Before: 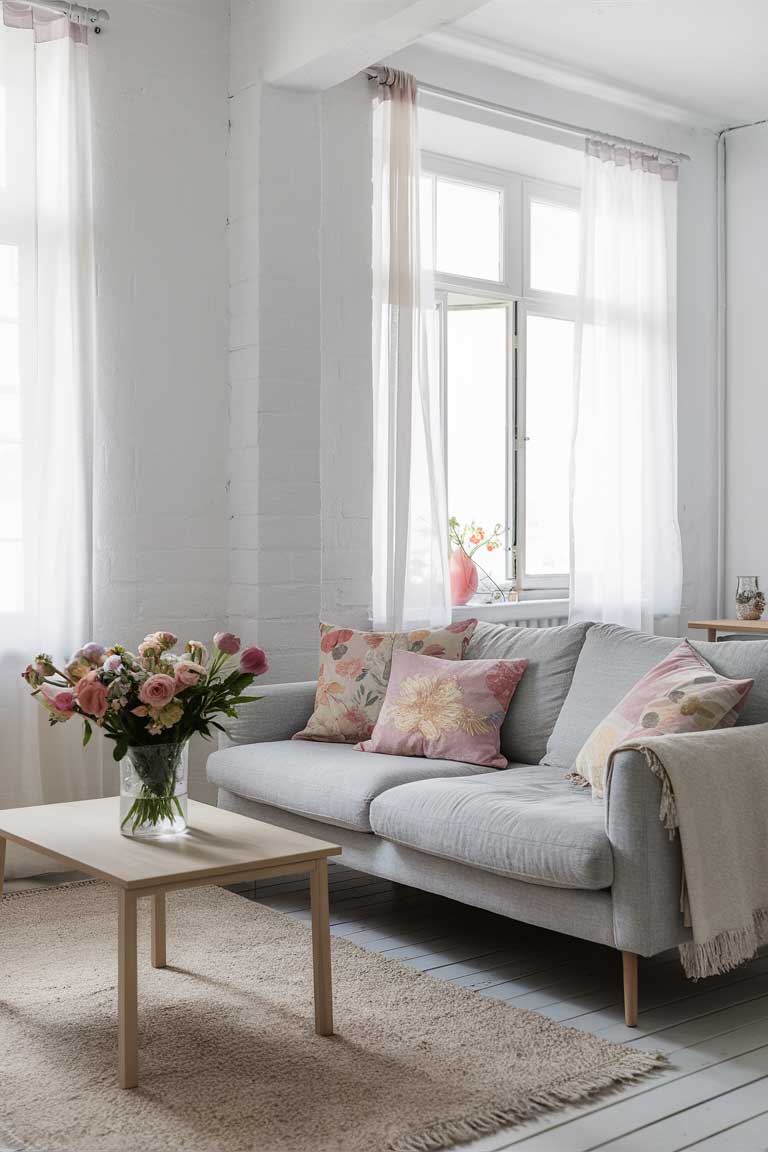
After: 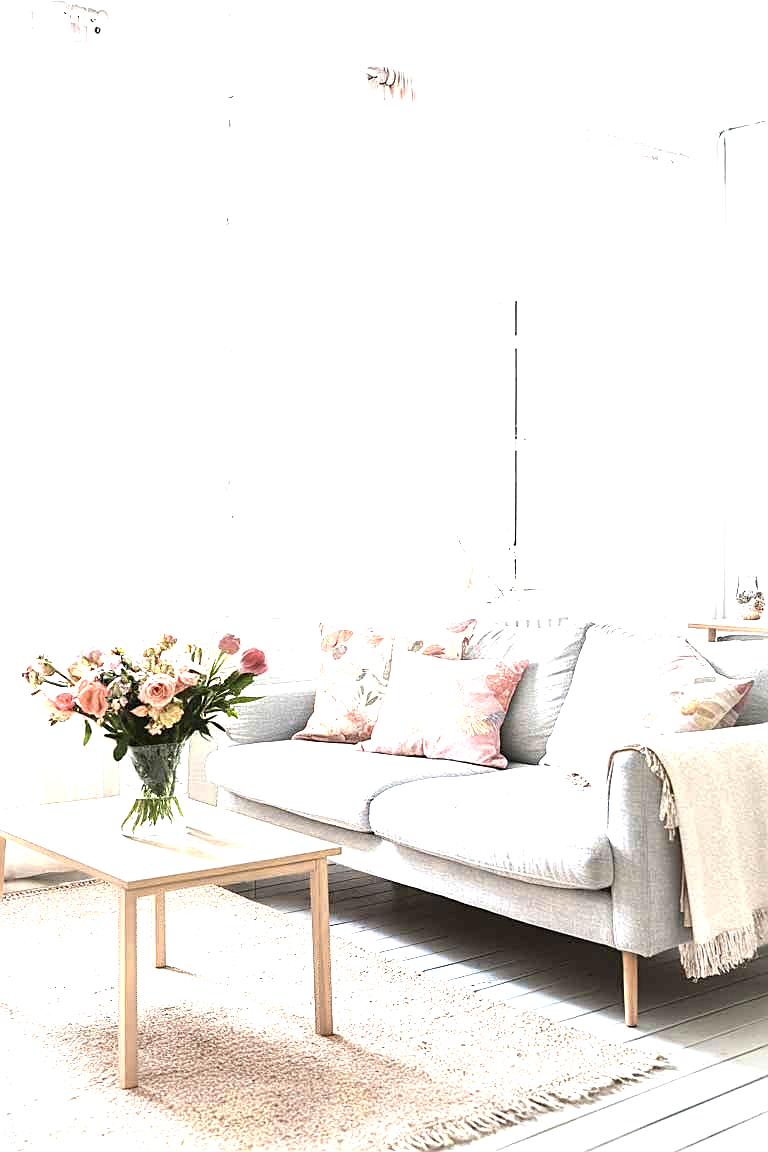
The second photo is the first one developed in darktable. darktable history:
exposure: black level correction 0, exposure 2.106 EV, compensate highlight preservation false
color zones: curves: ch0 [(0.018, 0.548) (0.224, 0.64) (0.425, 0.447) (0.675, 0.575) (0.732, 0.579)]; ch1 [(0.066, 0.487) (0.25, 0.5) (0.404, 0.43) (0.75, 0.421) (0.956, 0.421)]; ch2 [(0.044, 0.561) (0.215, 0.465) (0.399, 0.544) (0.465, 0.548) (0.614, 0.447) (0.724, 0.43) (0.882, 0.623) (0.956, 0.632)]
sharpen: on, module defaults
